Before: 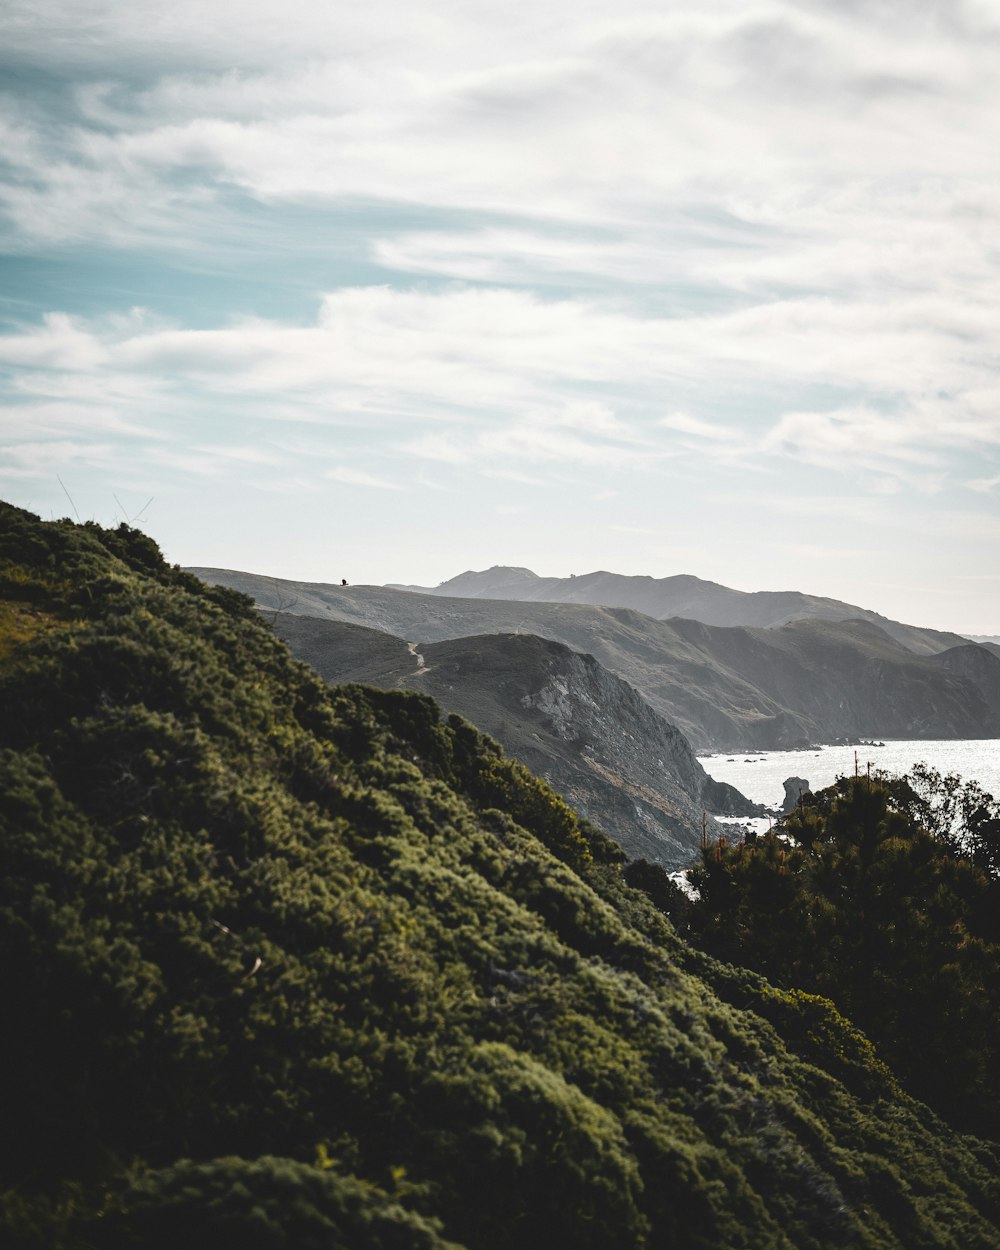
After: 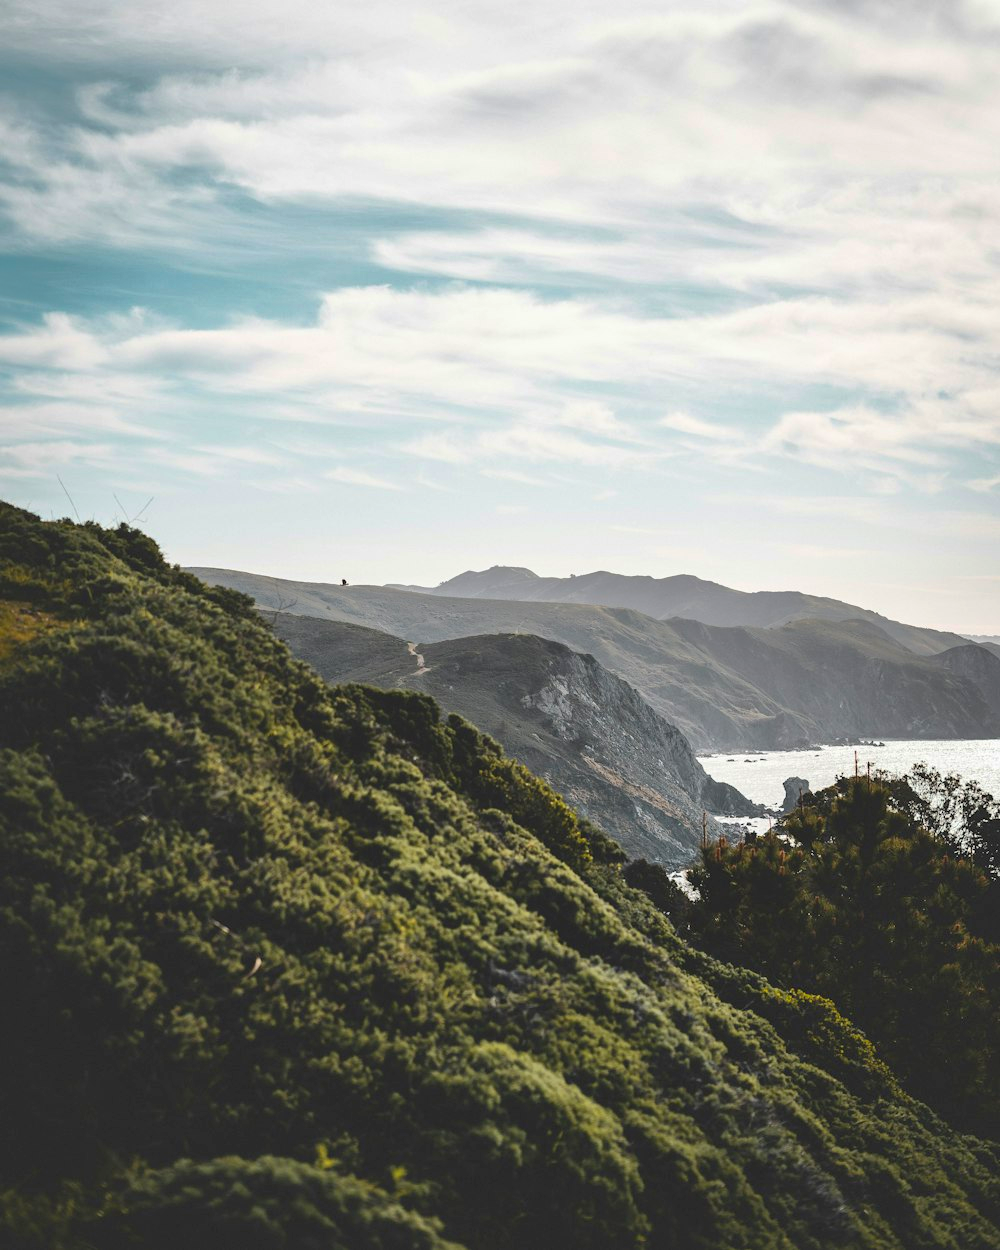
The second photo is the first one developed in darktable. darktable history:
shadows and highlights: shadows 40, highlights -60
contrast brightness saturation: contrast 0.2, brightness 0.16, saturation 0.22
